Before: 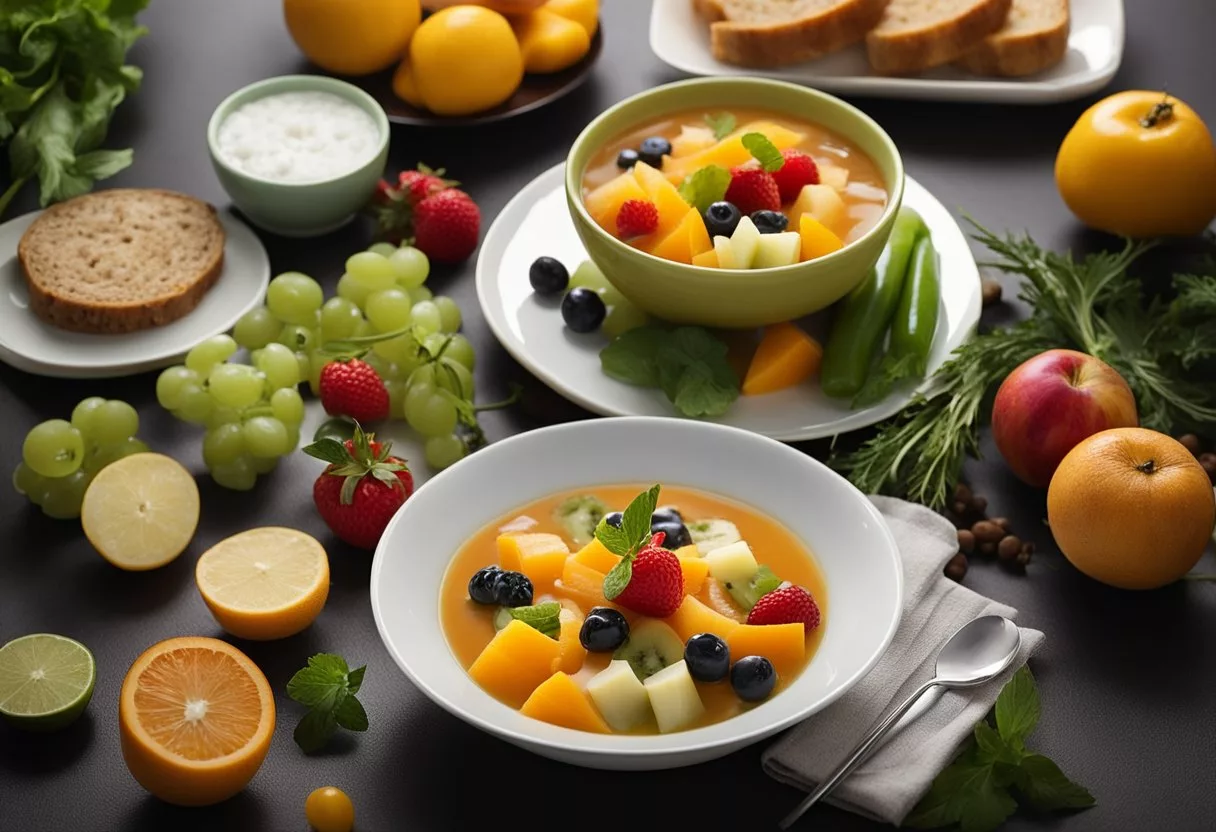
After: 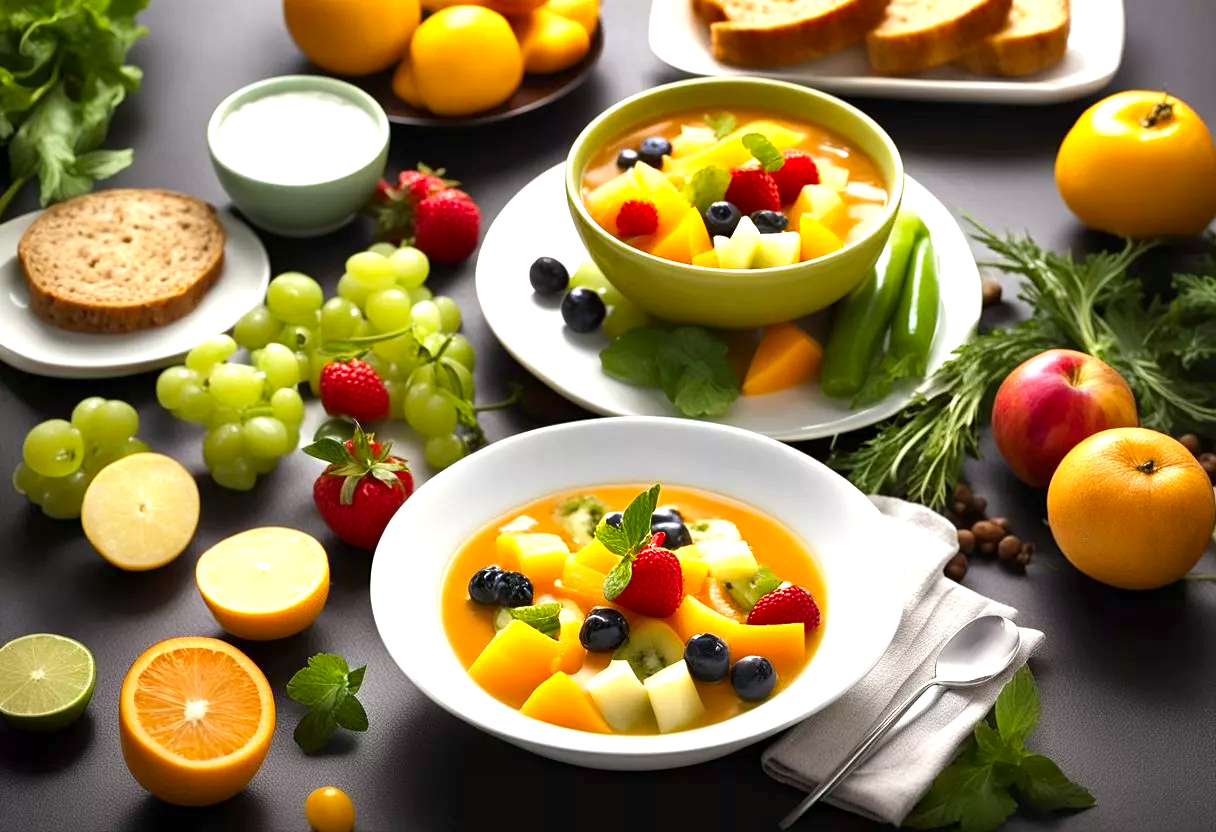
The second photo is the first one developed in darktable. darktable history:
color balance rgb: perceptual saturation grading › global saturation 10%, global vibrance 10%
exposure: black level correction 0.001, exposure 1 EV, compensate highlight preservation false
shadows and highlights: shadows 30.63, highlights -63.22, shadows color adjustment 98%, highlights color adjustment 58.61%, soften with gaussian
color balance: mode lift, gamma, gain (sRGB)
